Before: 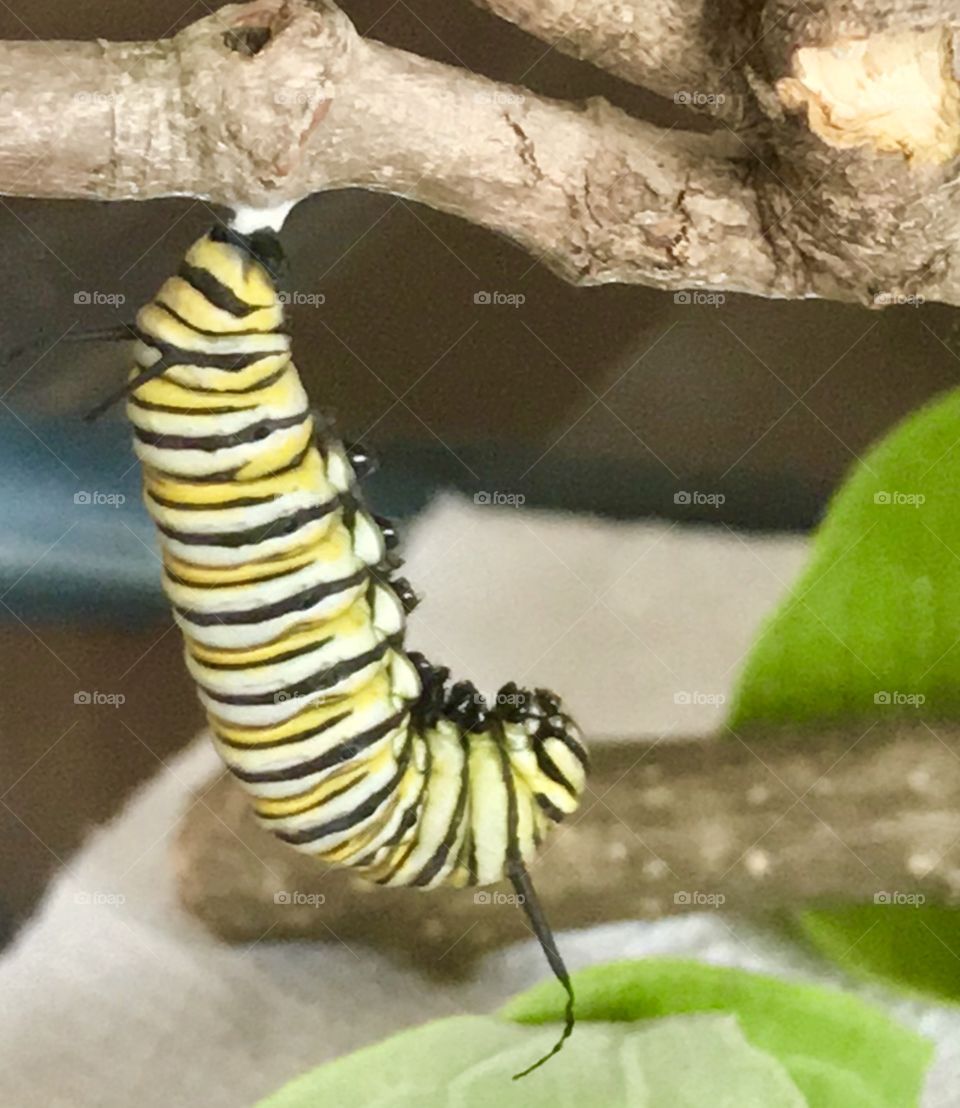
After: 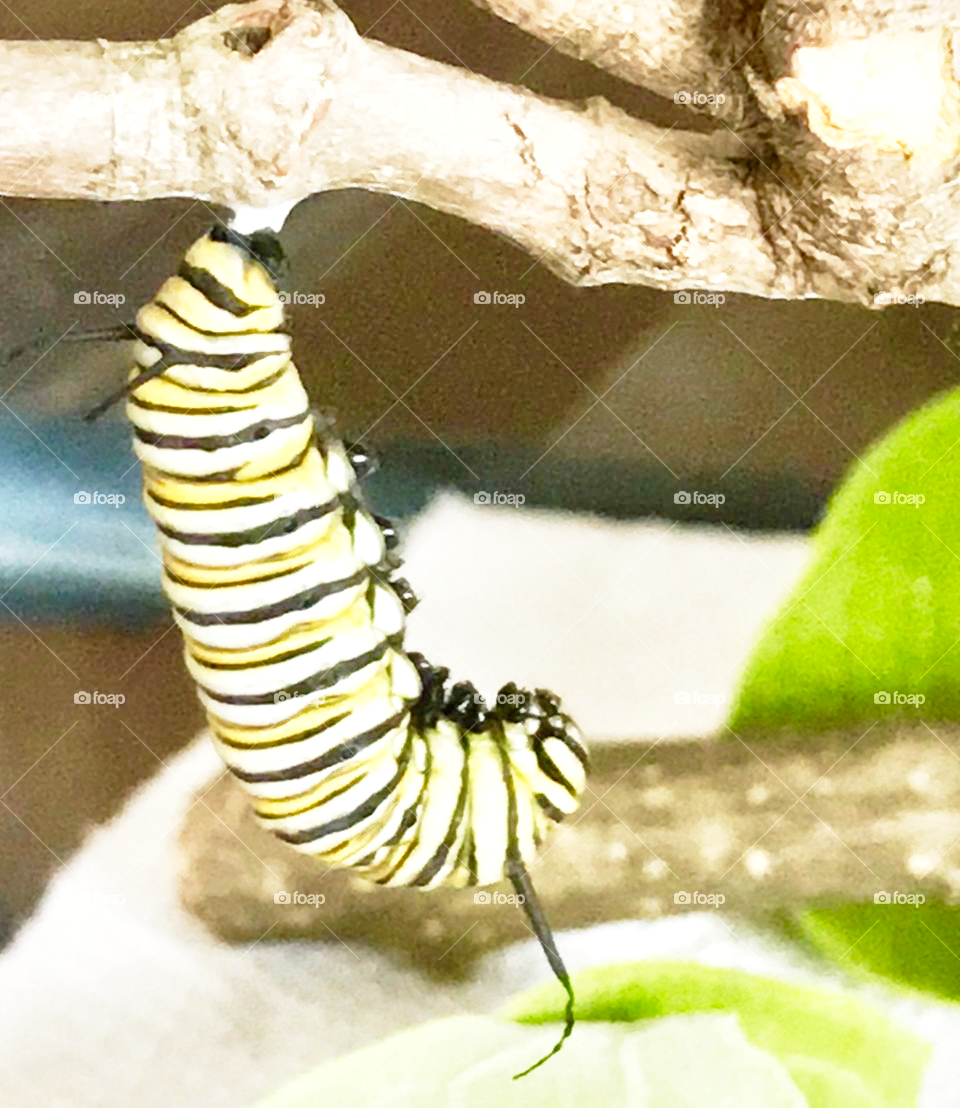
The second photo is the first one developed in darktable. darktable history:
base curve: curves: ch0 [(0, 0) (0.012, 0.01) (0.073, 0.168) (0.31, 0.711) (0.645, 0.957) (1, 1)], preserve colors none
local contrast: mode bilateral grid, contrast 20, coarseness 50, detail 120%, midtone range 0.2
